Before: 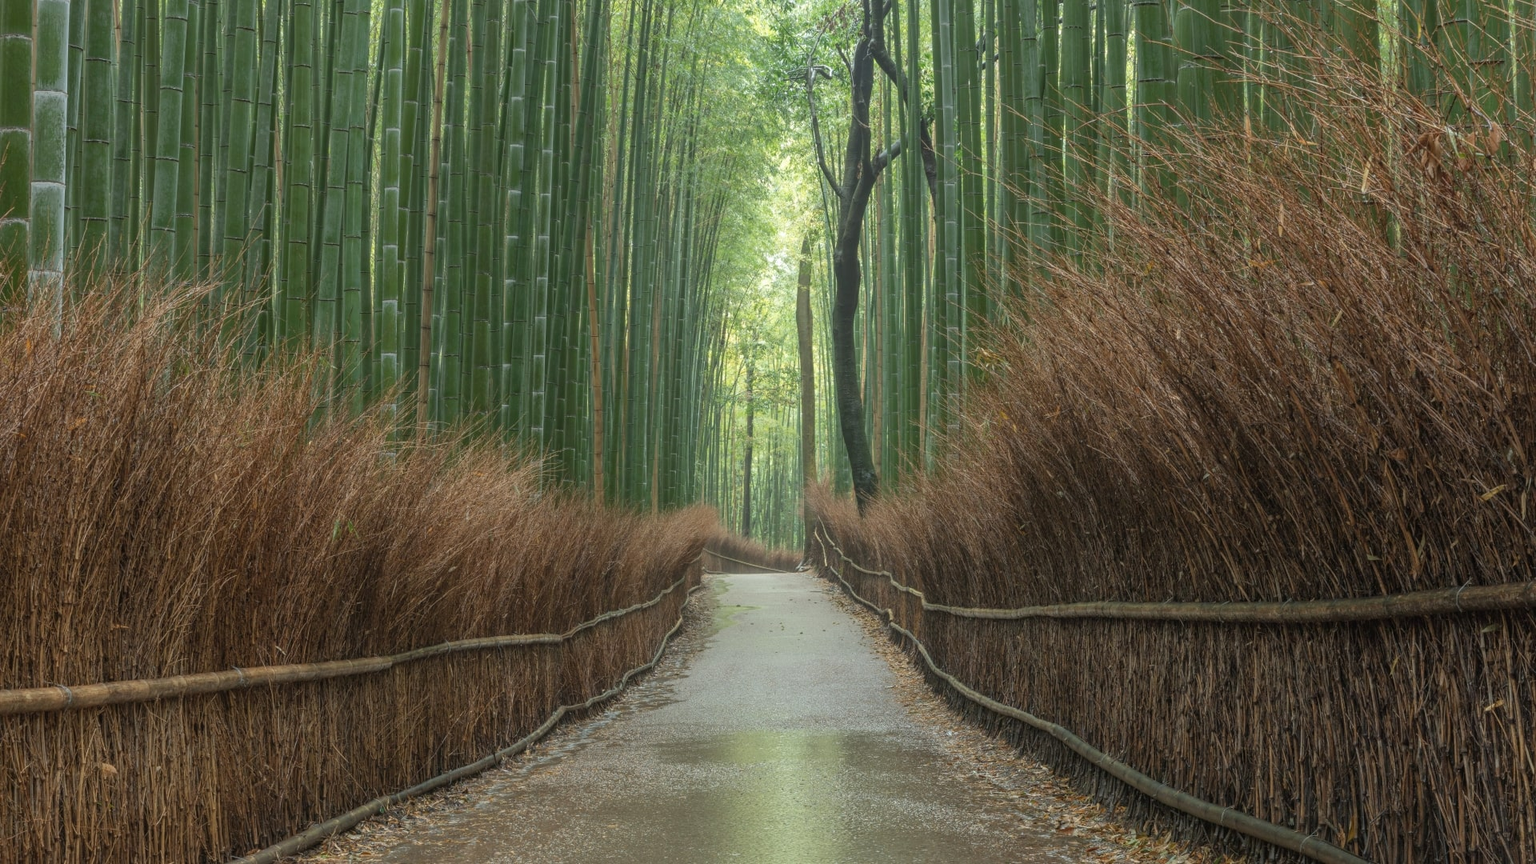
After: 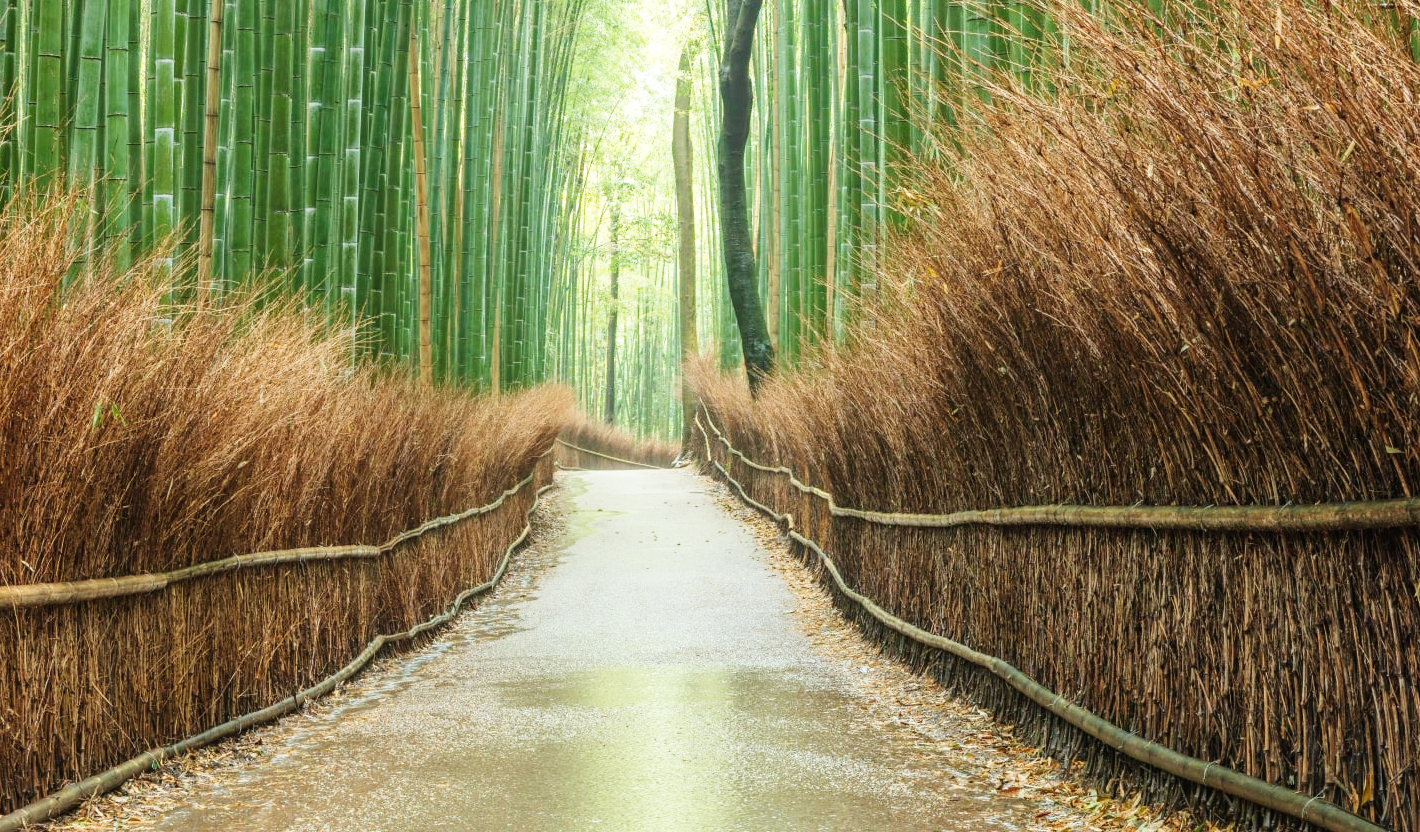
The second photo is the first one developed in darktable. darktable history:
base curve: curves: ch0 [(0, 0.003) (0.001, 0.002) (0.006, 0.004) (0.02, 0.022) (0.048, 0.086) (0.094, 0.234) (0.162, 0.431) (0.258, 0.629) (0.385, 0.8) (0.548, 0.918) (0.751, 0.988) (1, 1)], preserve colors none
velvia: on, module defaults
crop: left 16.861%, top 22.952%, right 9.136%
